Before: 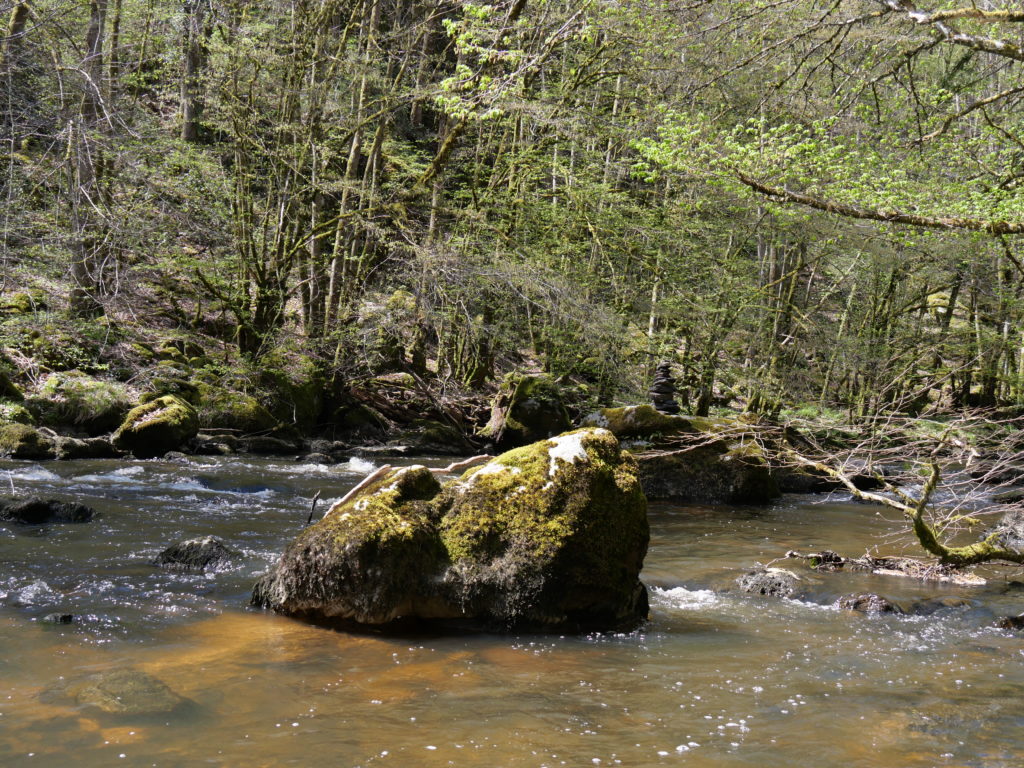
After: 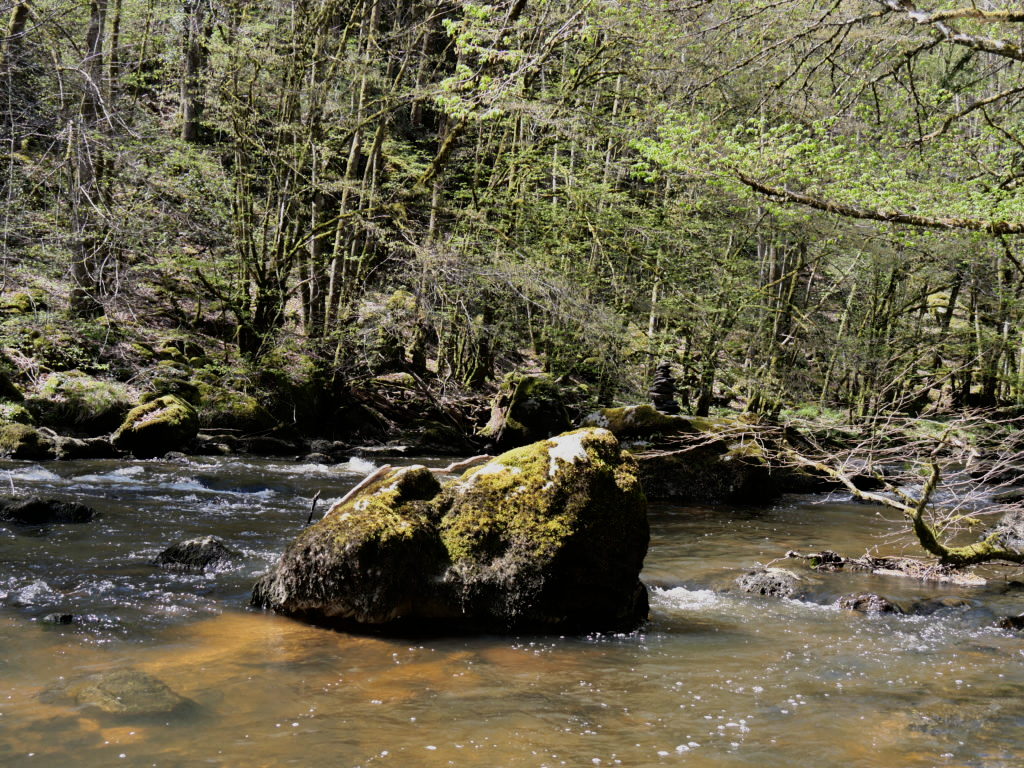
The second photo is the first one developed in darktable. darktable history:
filmic rgb: black relative exposure -7.5 EV, white relative exposure 5 EV, hardness 3.31, contrast 1.3, contrast in shadows safe
